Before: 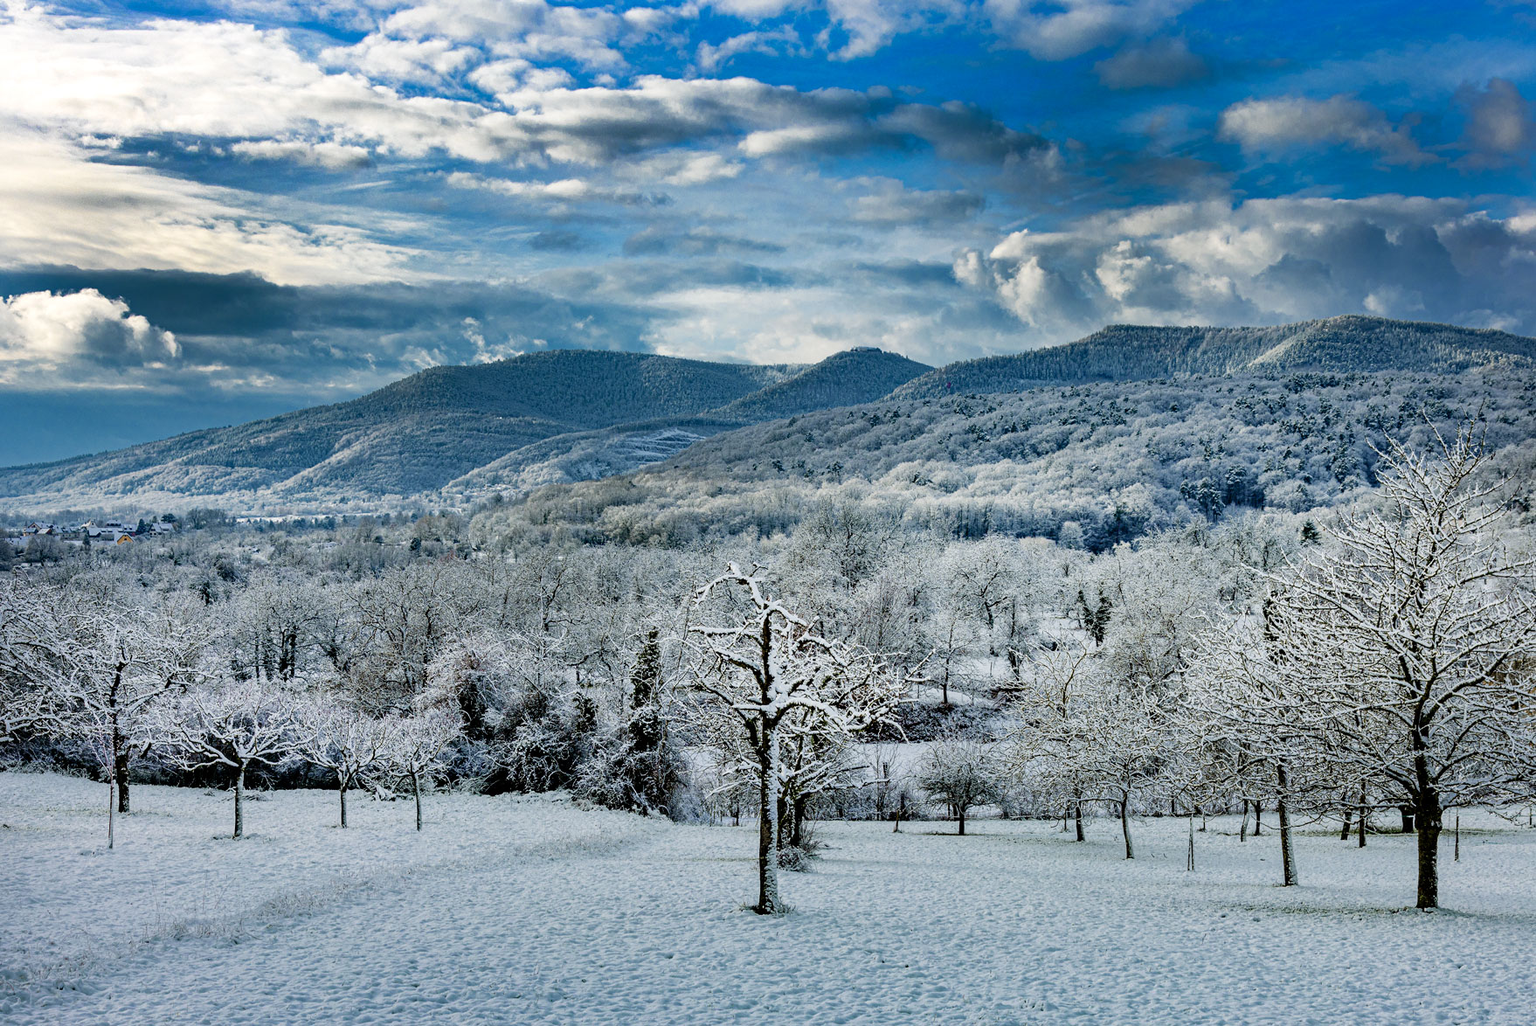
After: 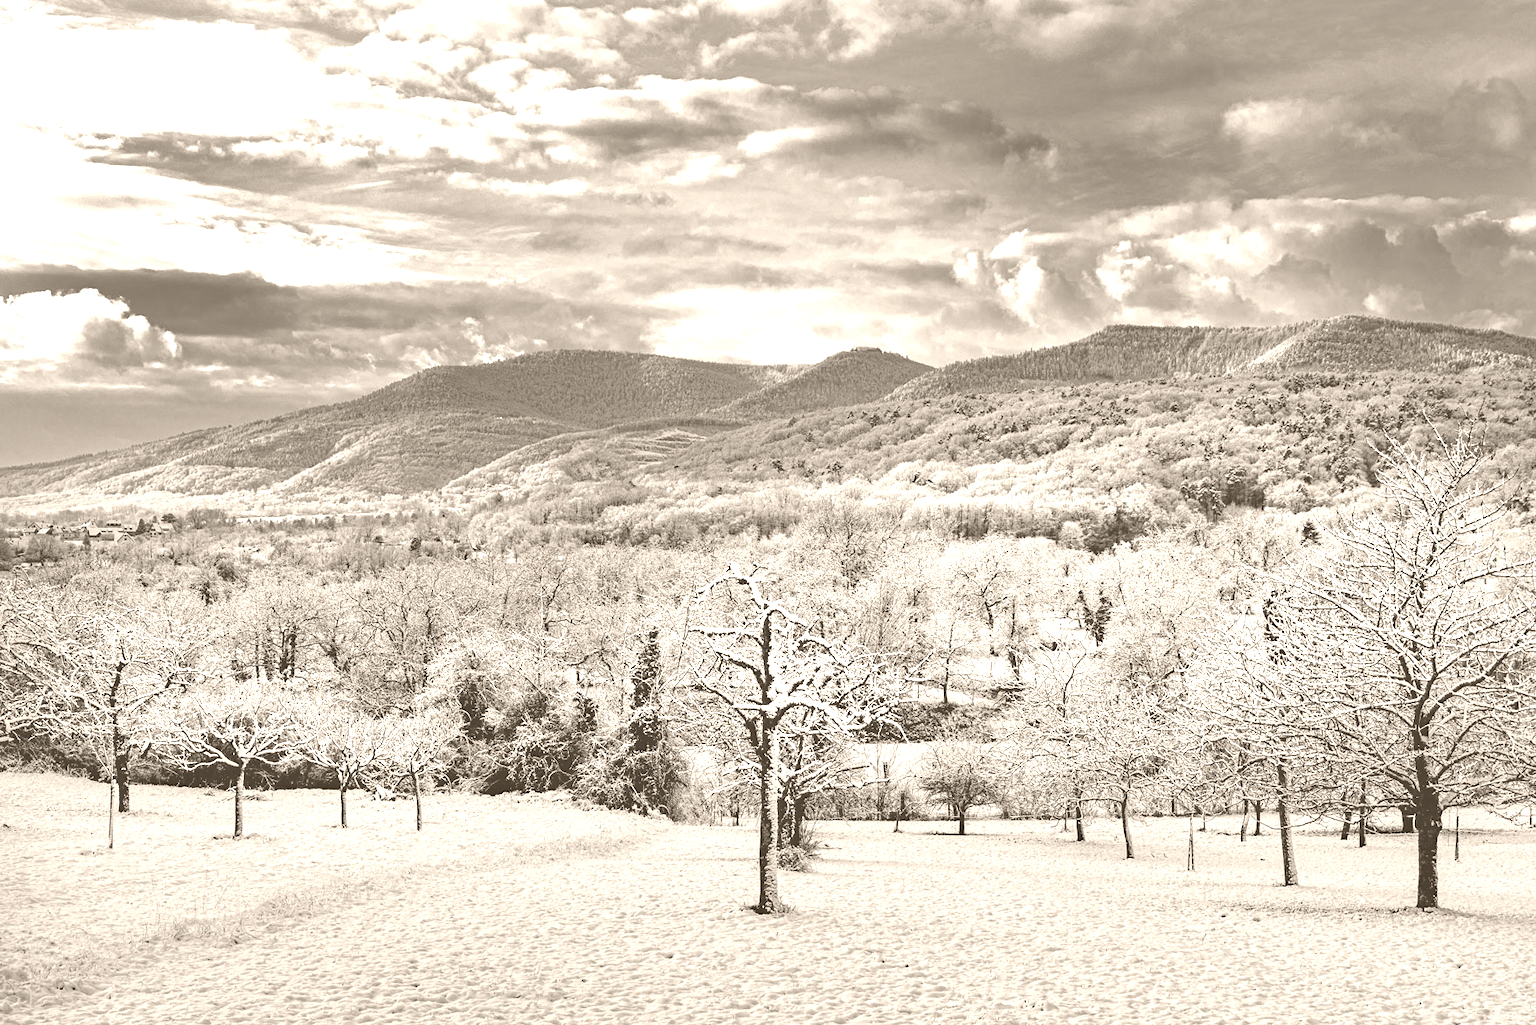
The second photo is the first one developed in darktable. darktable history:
colorize: hue 34.49°, saturation 35.33%, source mix 100%, version 1
haze removal: compatibility mode true, adaptive false
